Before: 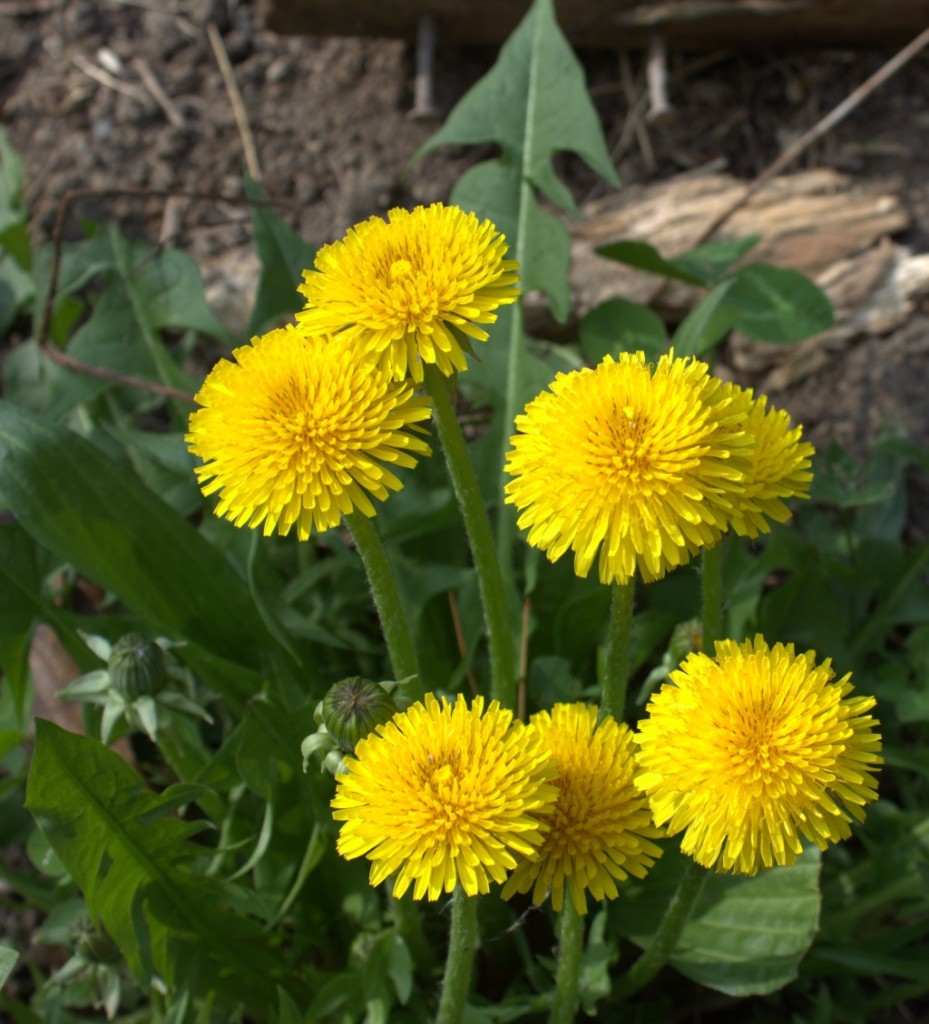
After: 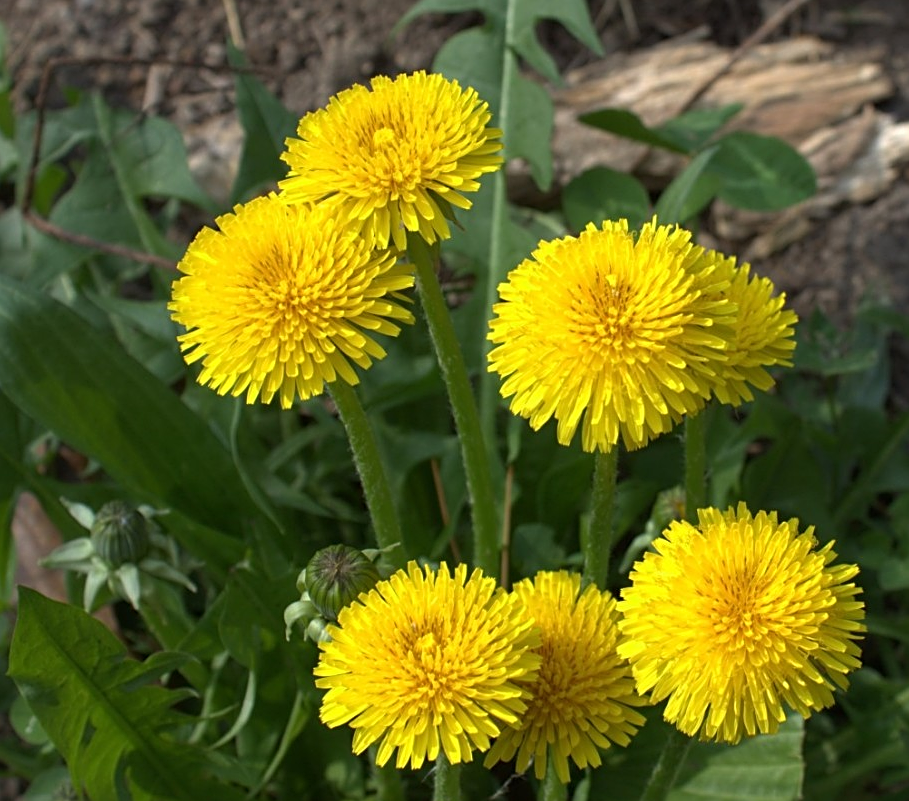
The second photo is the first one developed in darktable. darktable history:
local contrast: mode bilateral grid, contrast 14, coarseness 37, detail 104%, midtone range 0.2
sharpen: amount 0.491
crop and rotate: left 1.837%, top 12.927%, right 0.271%, bottom 8.787%
base curve: preserve colors none
